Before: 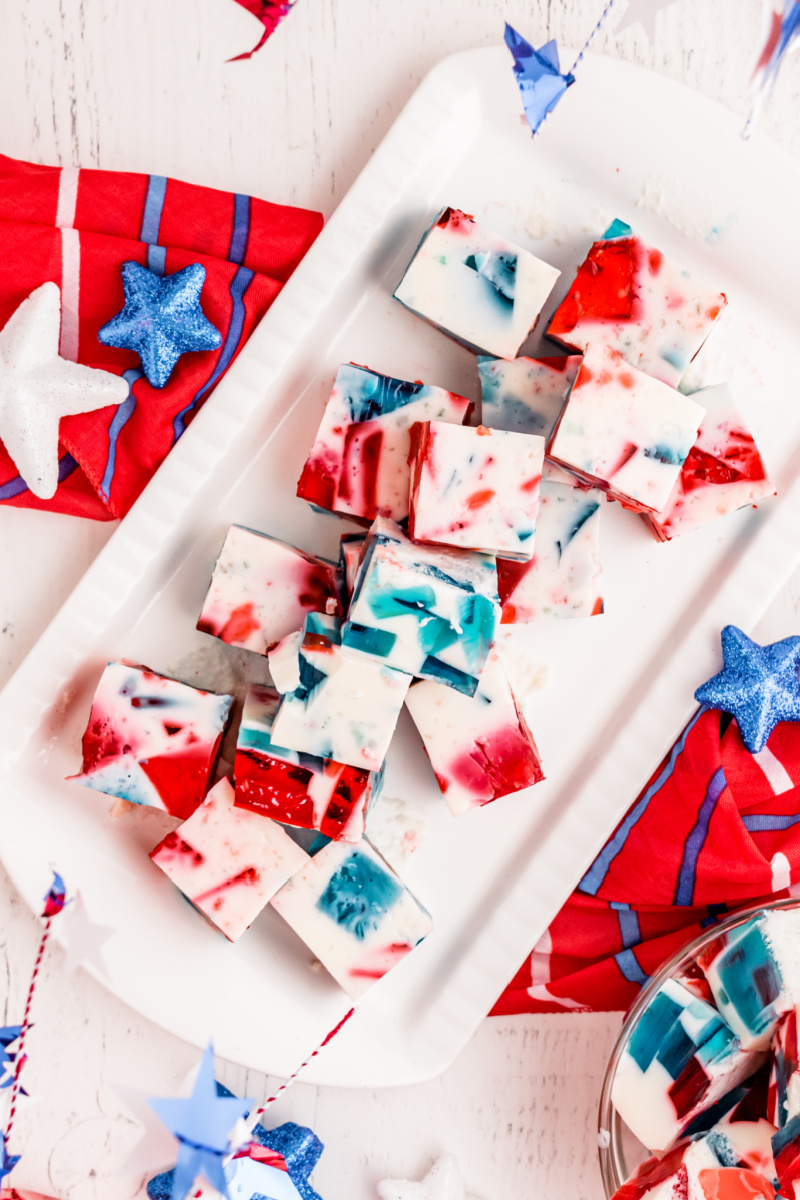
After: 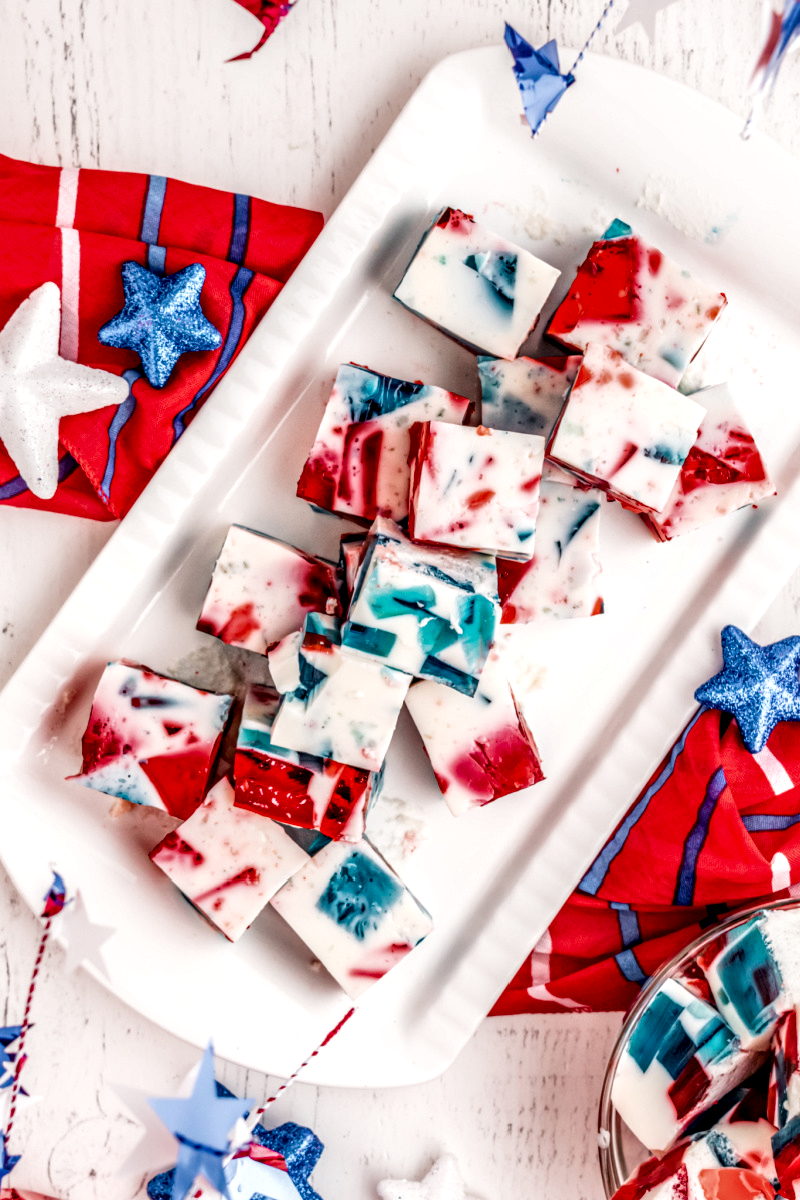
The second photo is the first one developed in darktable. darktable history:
tone equalizer: on, module defaults
color correction: highlights b* 0.001, saturation 0.985
local contrast: highlights 7%, shadows 38%, detail 183%, midtone range 0.466
